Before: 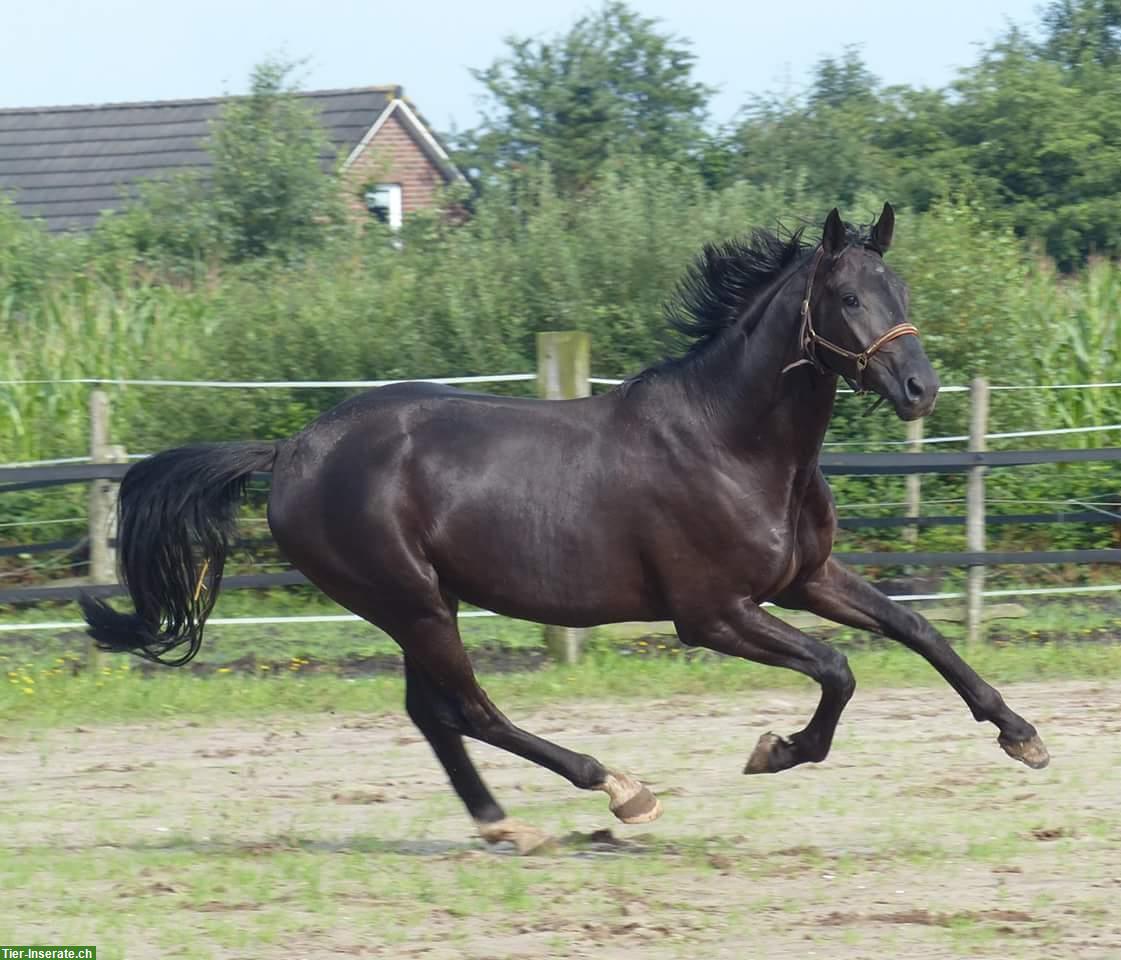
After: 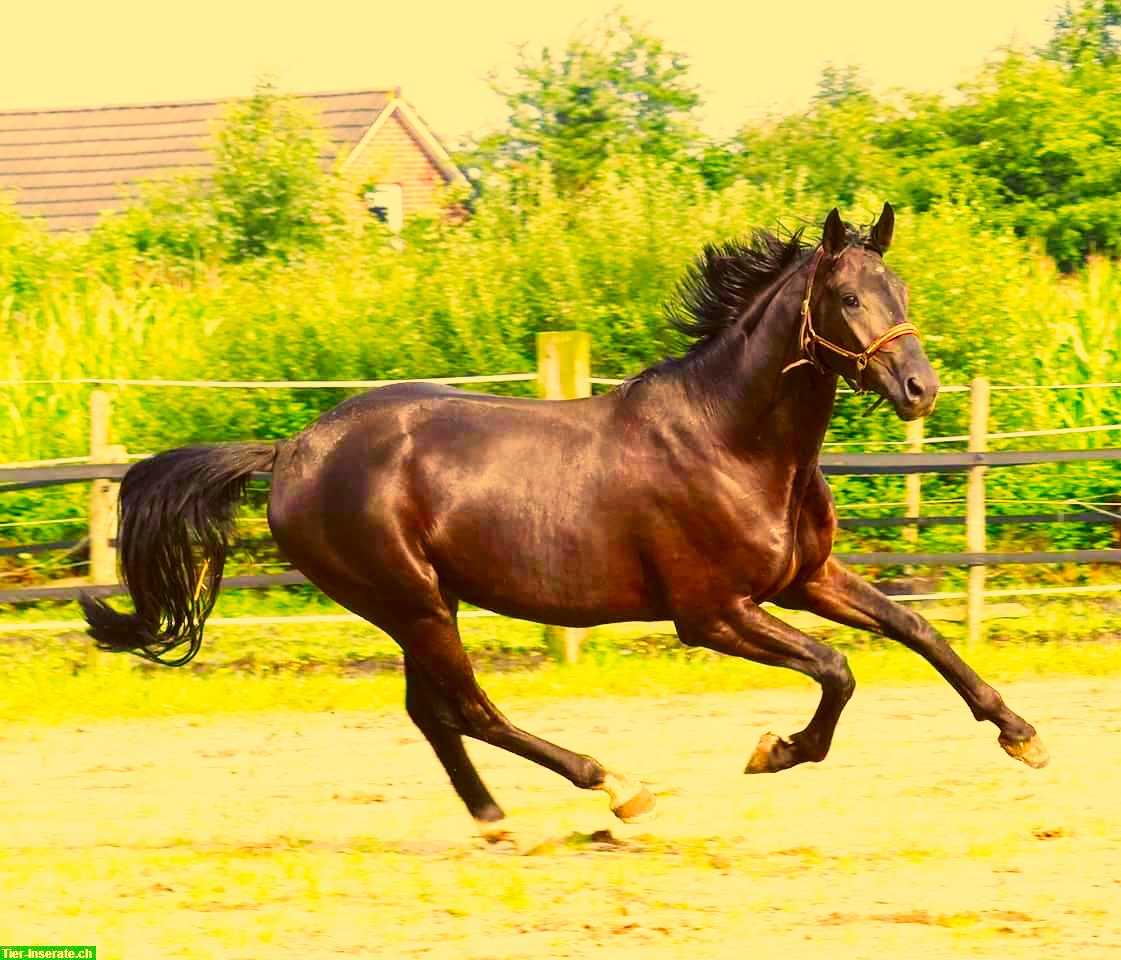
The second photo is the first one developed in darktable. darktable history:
base curve: curves: ch0 [(0, 0) (0.007, 0.004) (0.027, 0.03) (0.046, 0.07) (0.207, 0.54) (0.442, 0.872) (0.673, 0.972) (1, 1)], preserve colors none
exposure: black level correction 0.001, compensate highlight preservation false
color correction: highlights a* 10.44, highlights b* 30.04, shadows a* 2.73, shadows b* 17.51, saturation 1.72
